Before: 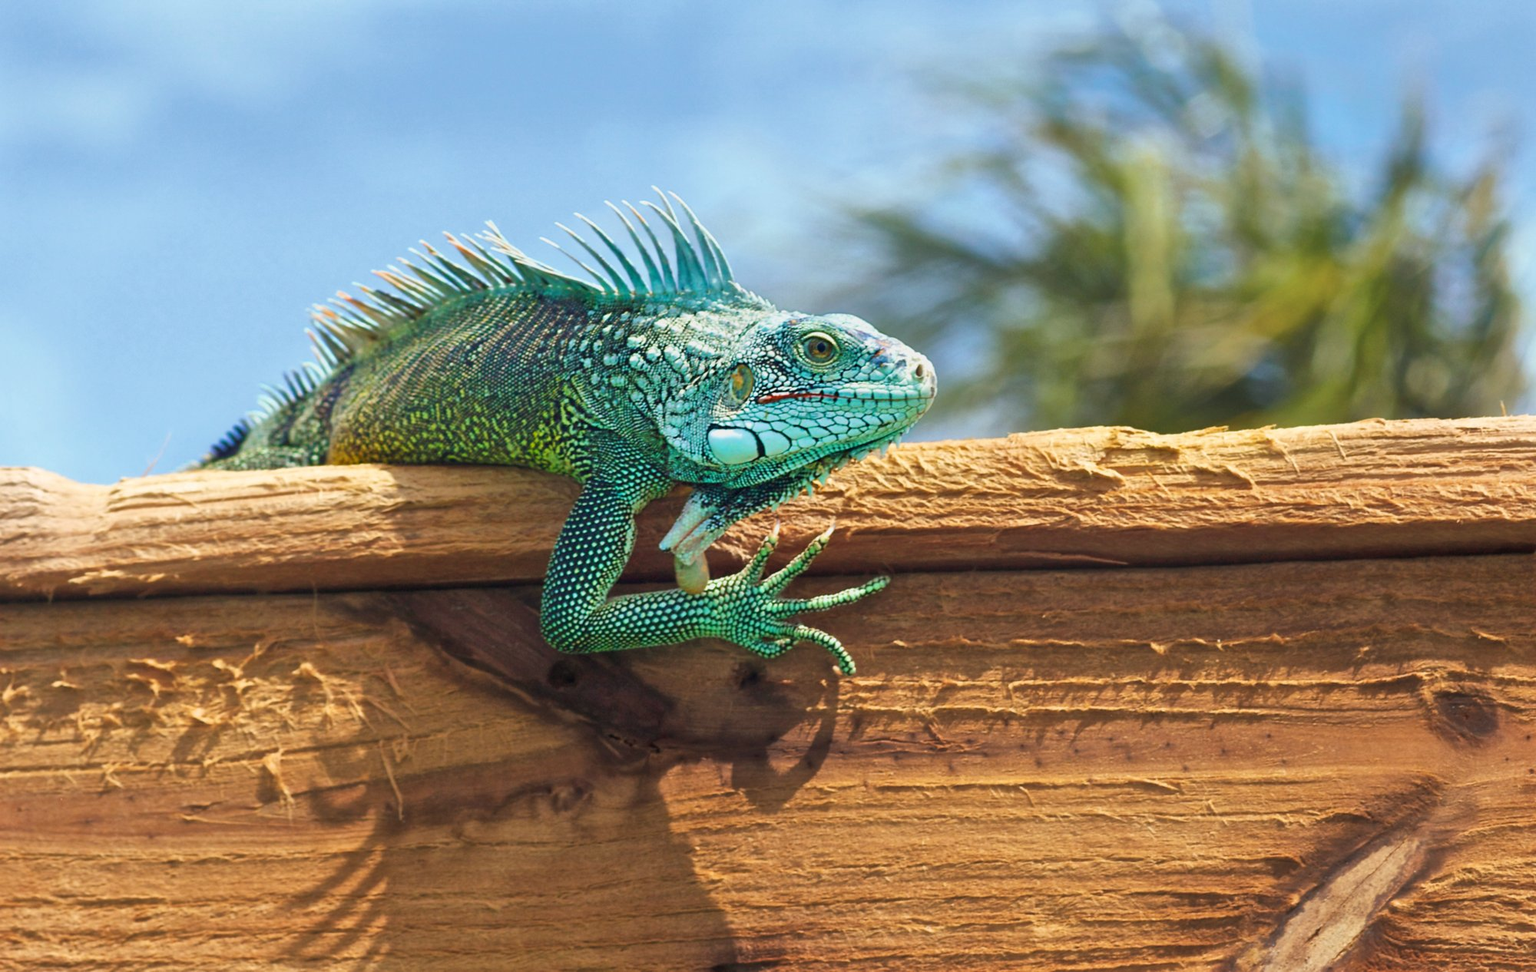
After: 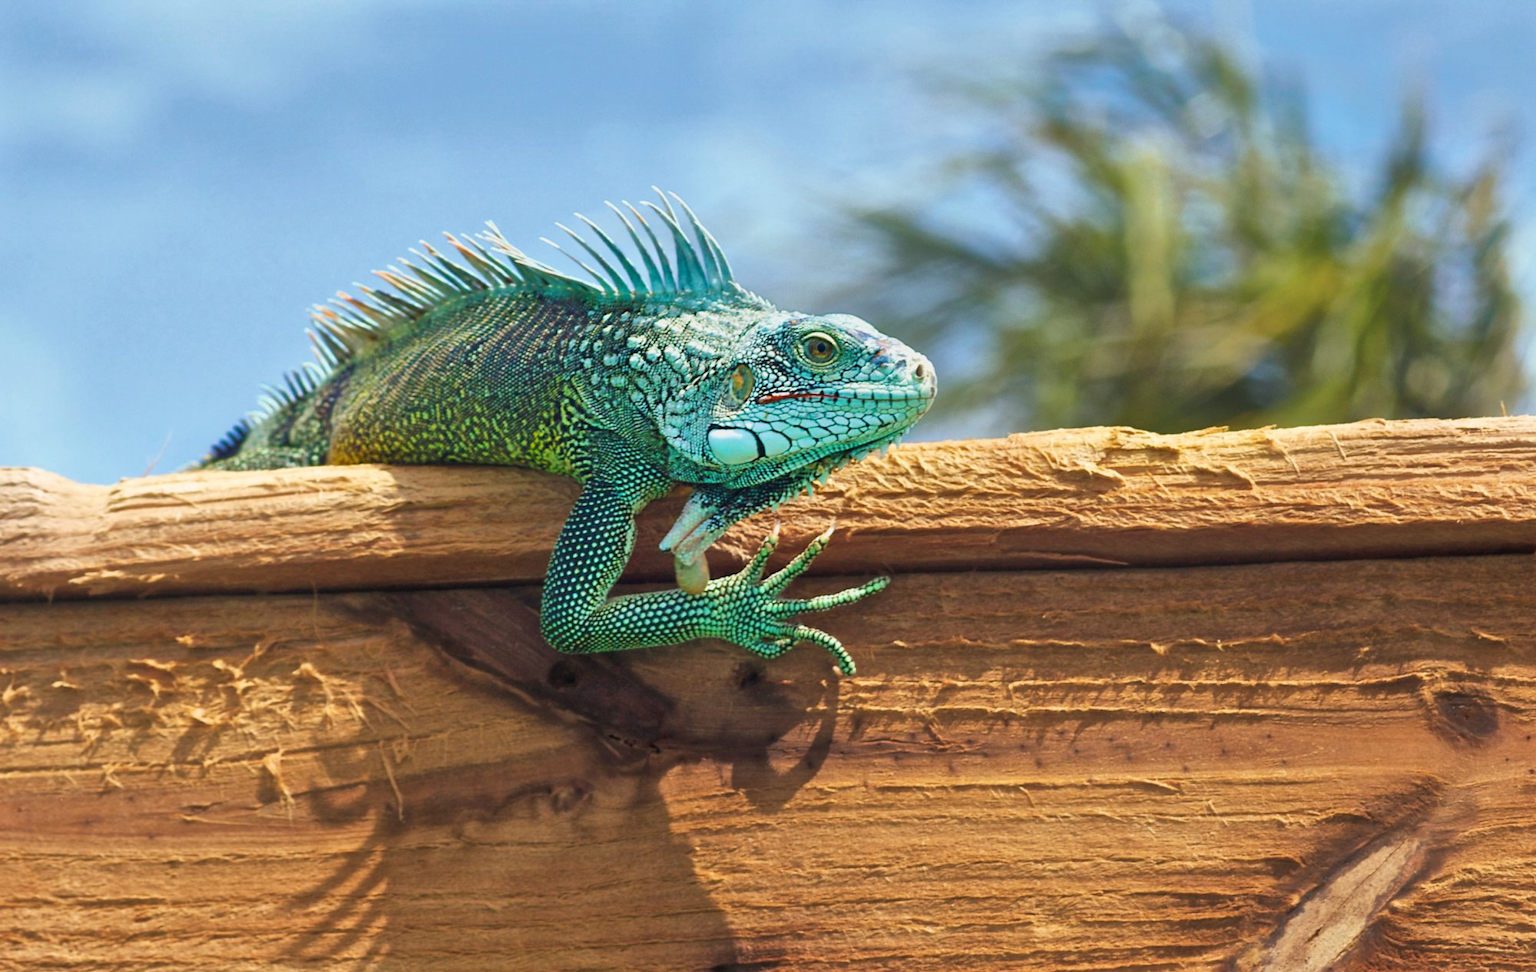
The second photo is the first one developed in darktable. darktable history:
bloom: size 13.65%, threshold 98.39%, strength 4.82%
shadows and highlights: shadows 32, highlights -32, soften with gaussian
